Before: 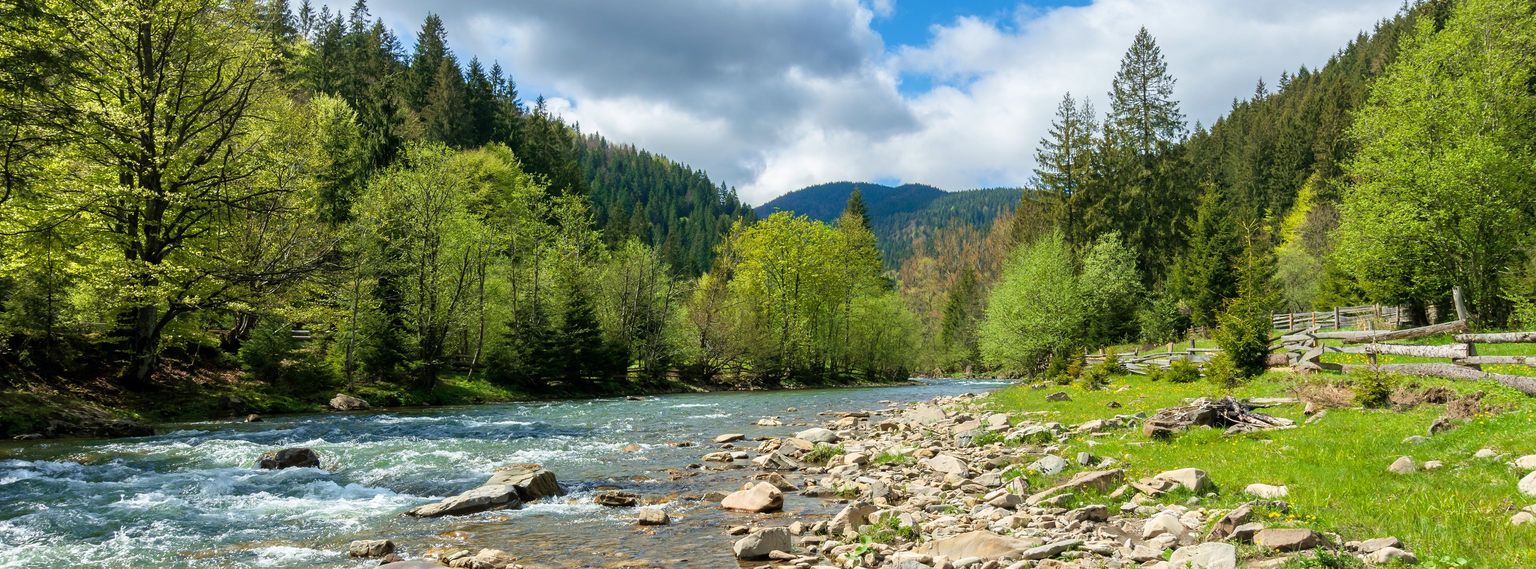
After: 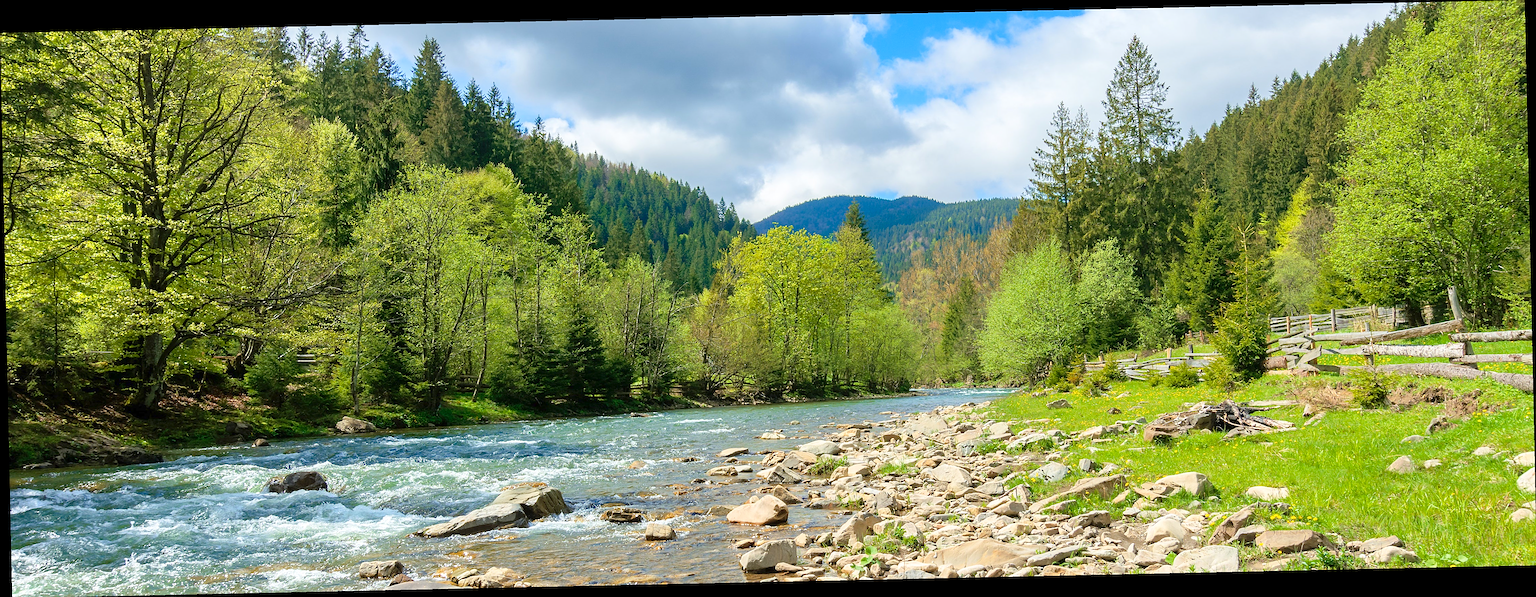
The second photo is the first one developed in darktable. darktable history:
levels: levels [0, 0.43, 0.984]
sharpen: on, module defaults
rotate and perspective: rotation -1.24°, automatic cropping off
